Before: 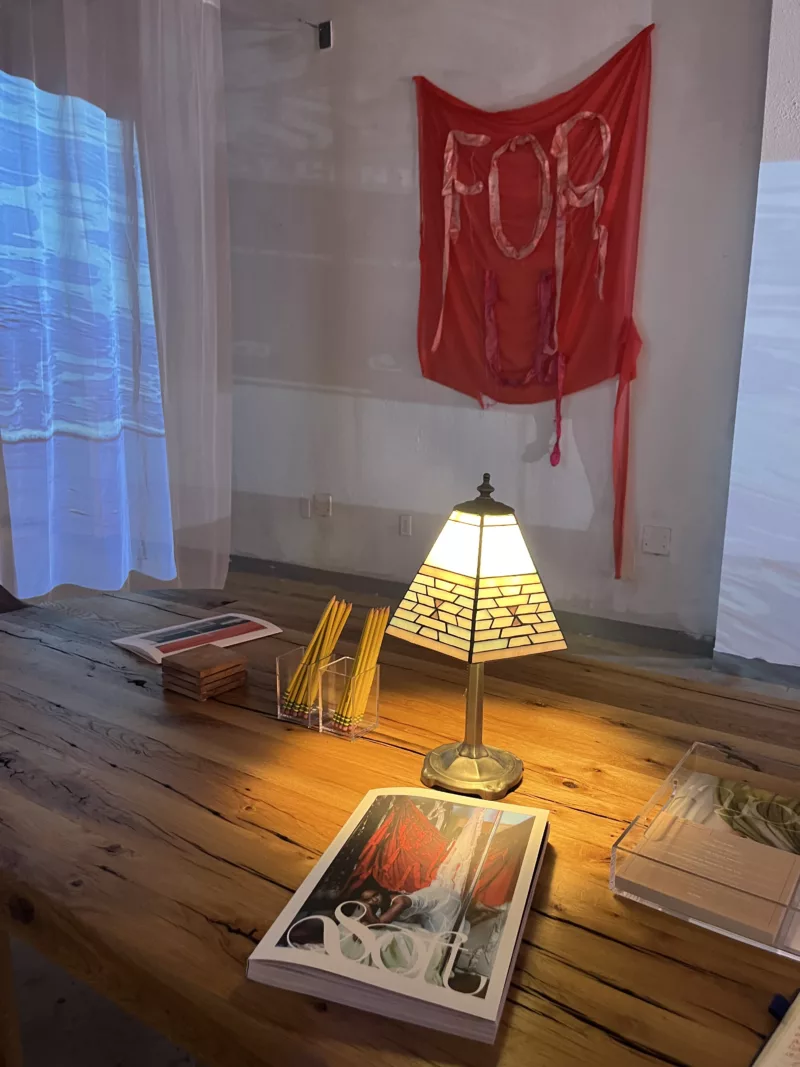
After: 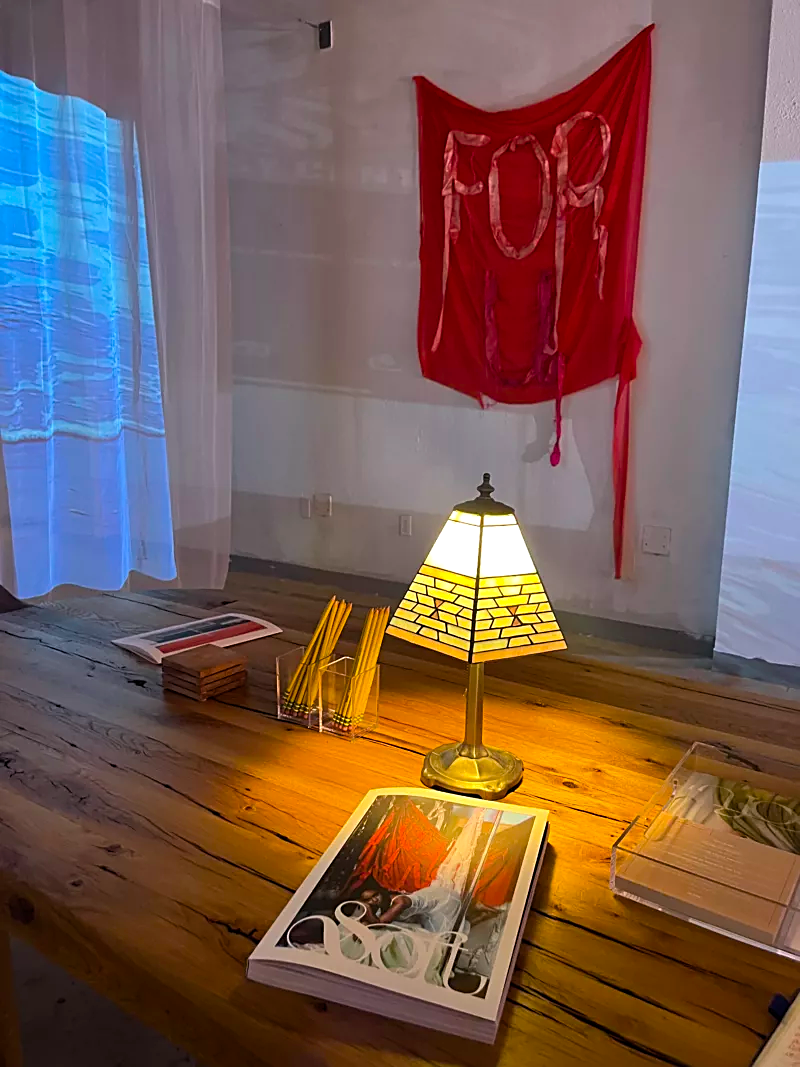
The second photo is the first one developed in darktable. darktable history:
color balance rgb: perceptual saturation grading › global saturation 30.391%, contrast 5.068%
sharpen: on, module defaults
